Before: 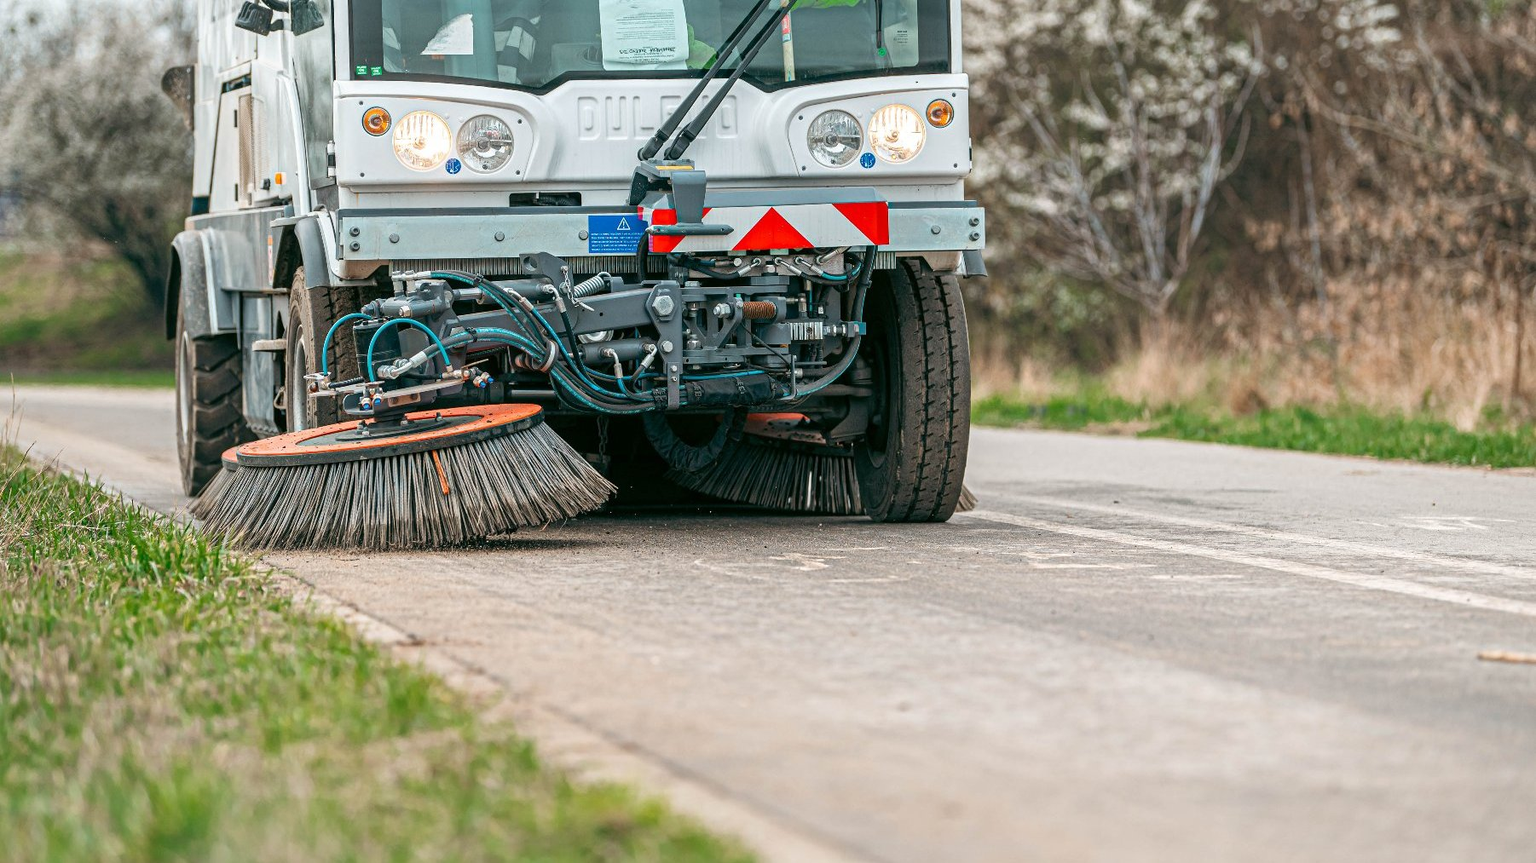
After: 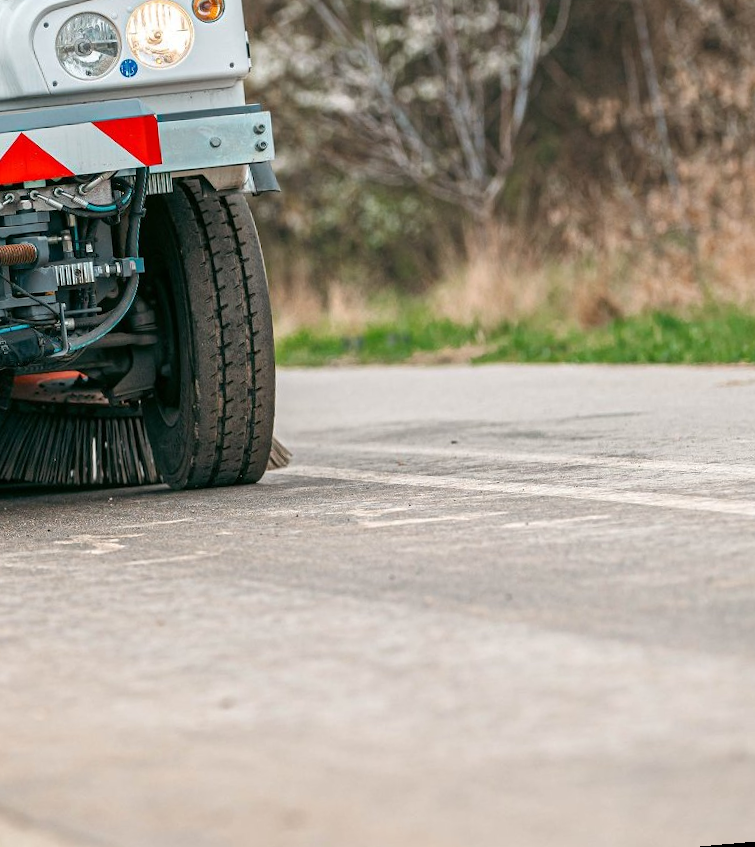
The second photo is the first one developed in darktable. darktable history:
crop: left 47.628%, top 6.643%, right 7.874%
rotate and perspective: rotation -5°, crop left 0.05, crop right 0.952, crop top 0.11, crop bottom 0.89
